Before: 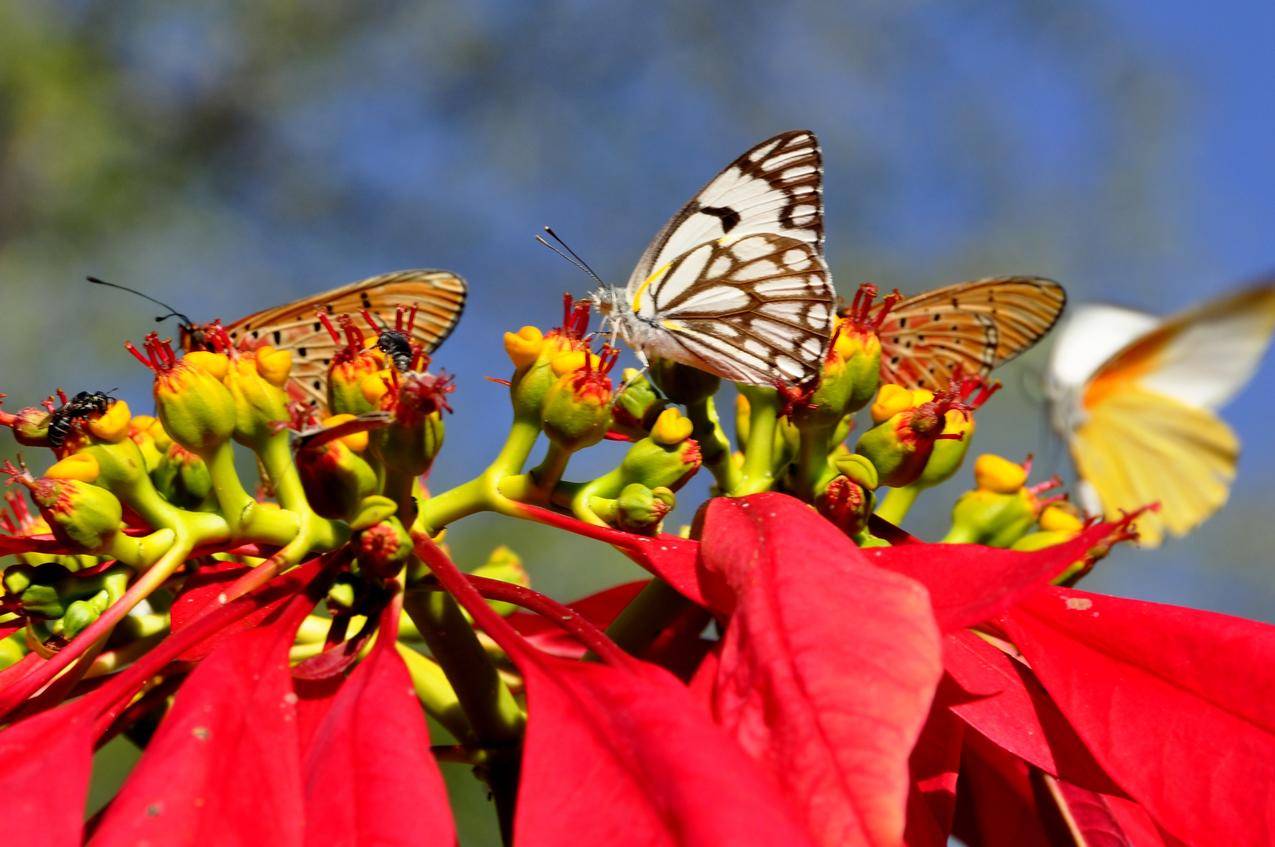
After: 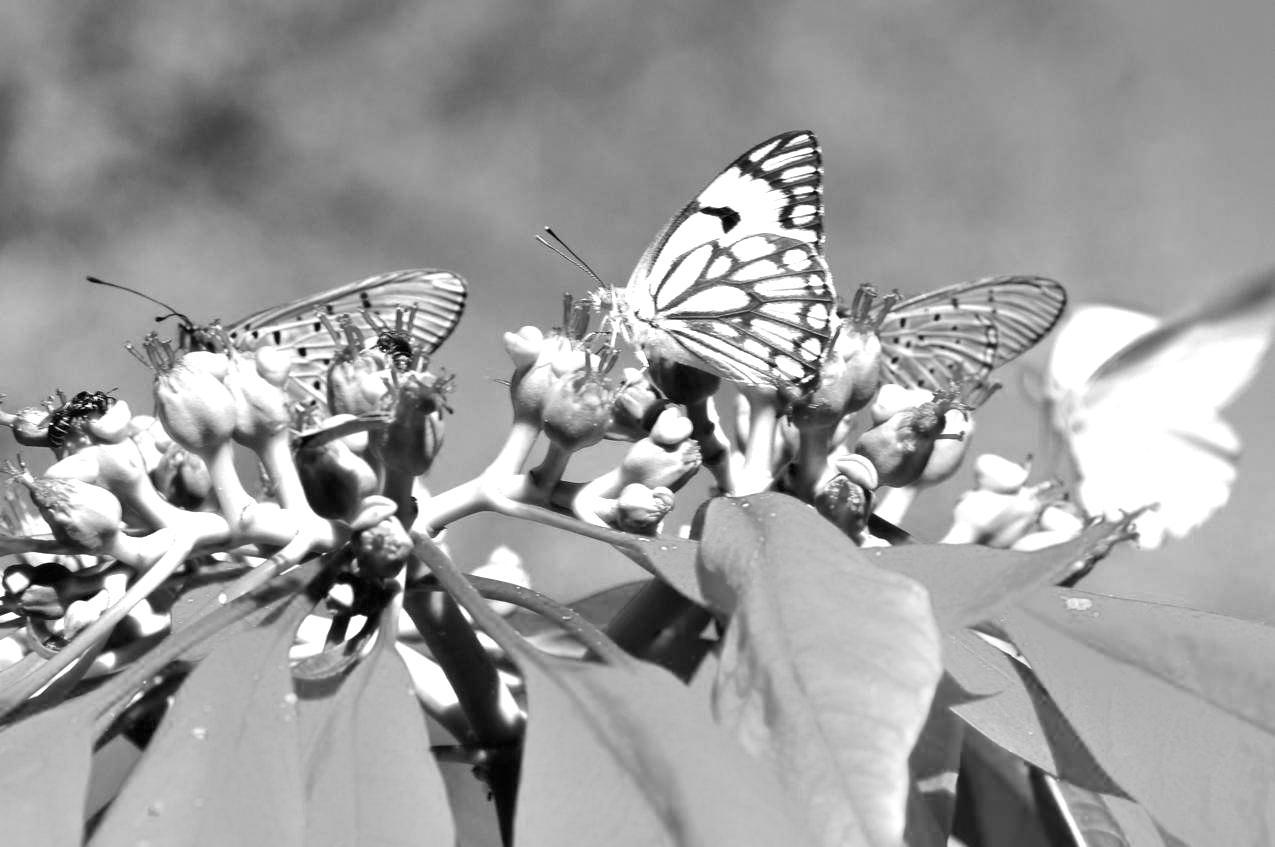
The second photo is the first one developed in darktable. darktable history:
graduated density: on, module defaults
monochrome: on, module defaults
exposure: black level correction 0, exposure 1.388 EV, compensate exposure bias true, compensate highlight preservation false
